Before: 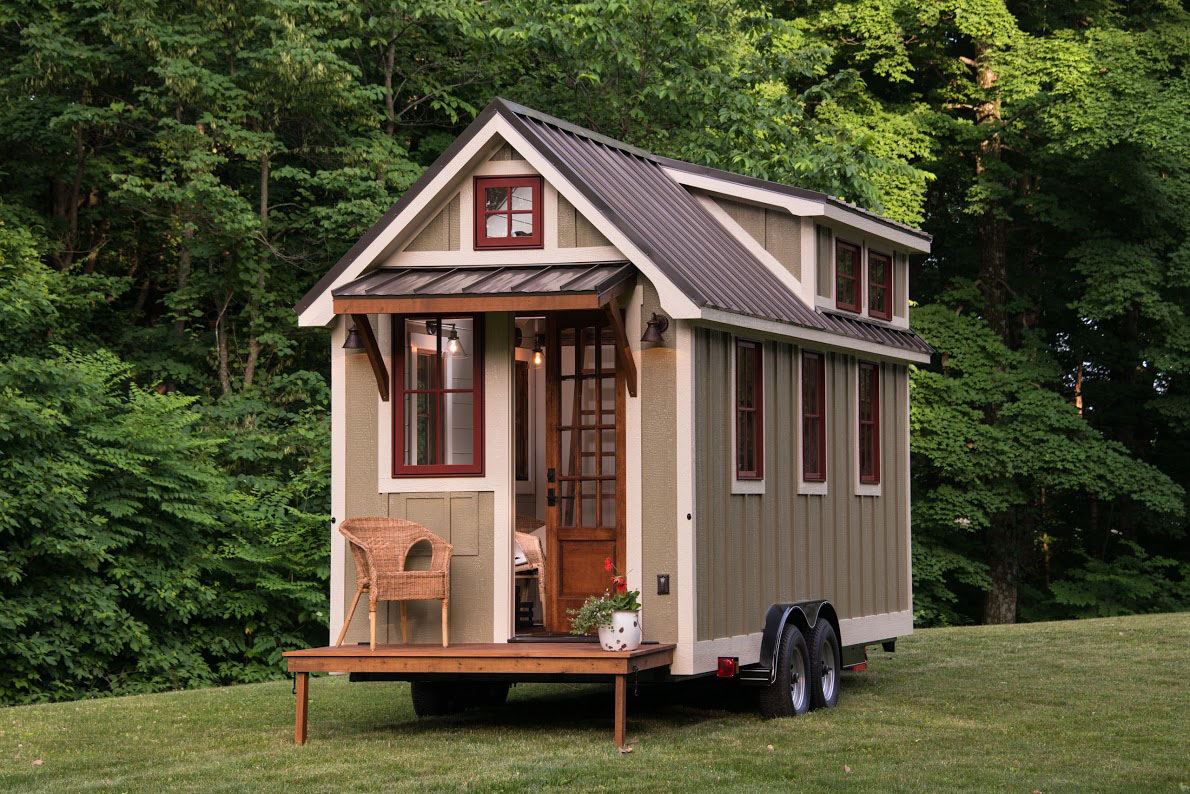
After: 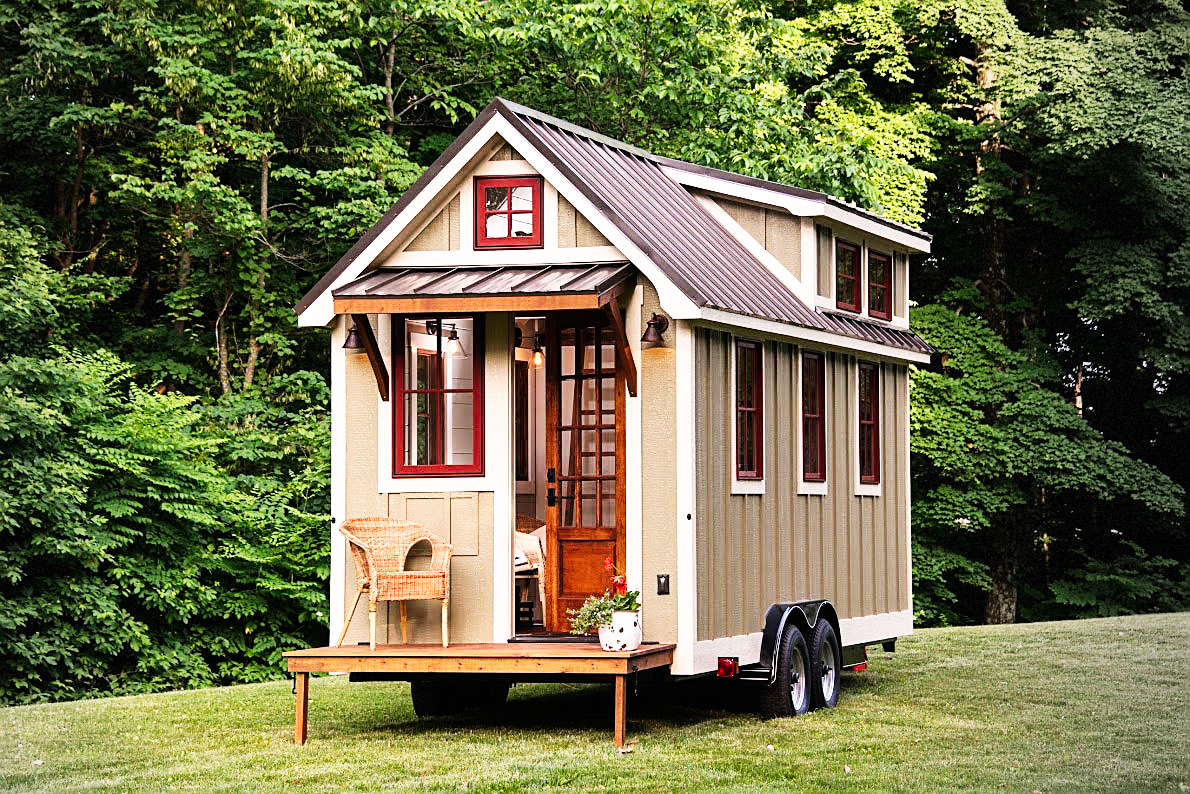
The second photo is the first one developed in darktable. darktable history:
sharpen: on, module defaults
base curve: curves: ch0 [(0, 0) (0.007, 0.004) (0.027, 0.03) (0.046, 0.07) (0.207, 0.54) (0.442, 0.872) (0.673, 0.972) (1, 1)], preserve colors none
exposure: exposure 0.128 EV, compensate highlight preservation false
vignetting: fall-off start 96.39%, fall-off radius 100.3%, brightness -0.272, center (-0.12, -0.009), width/height ratio 0.614, dithering 8-bit output
